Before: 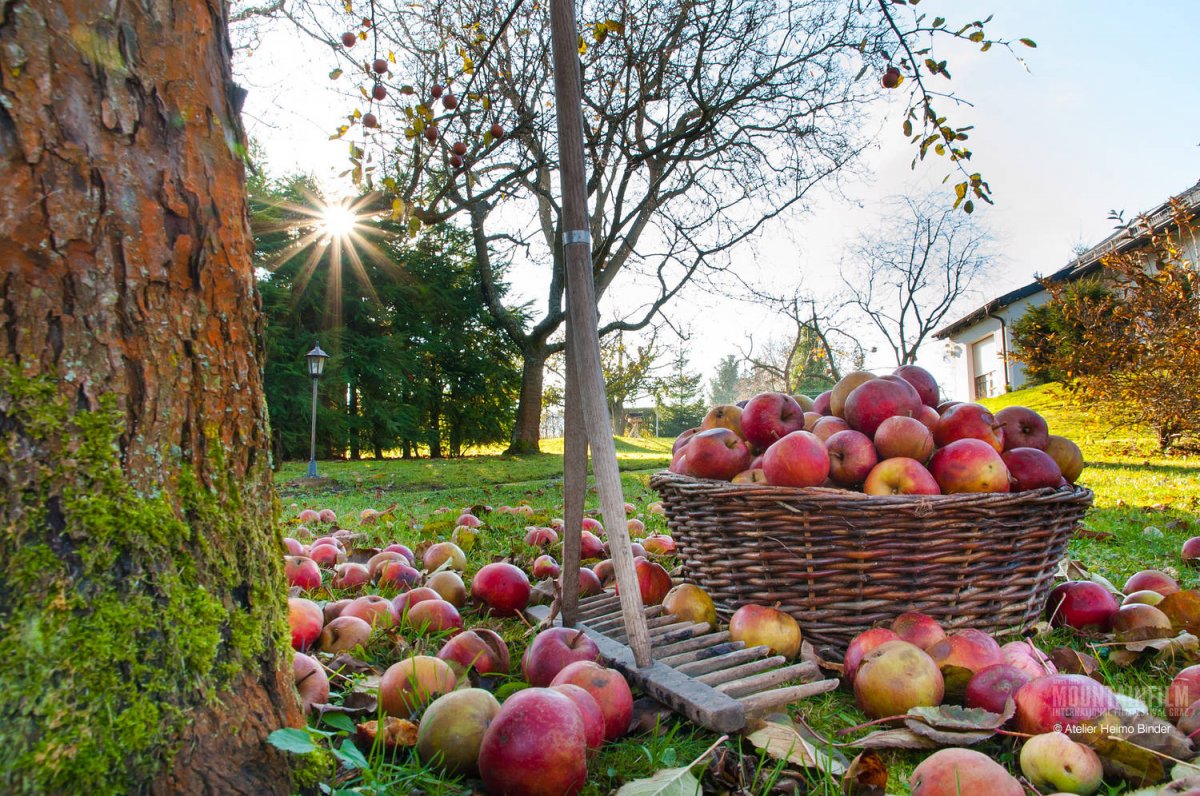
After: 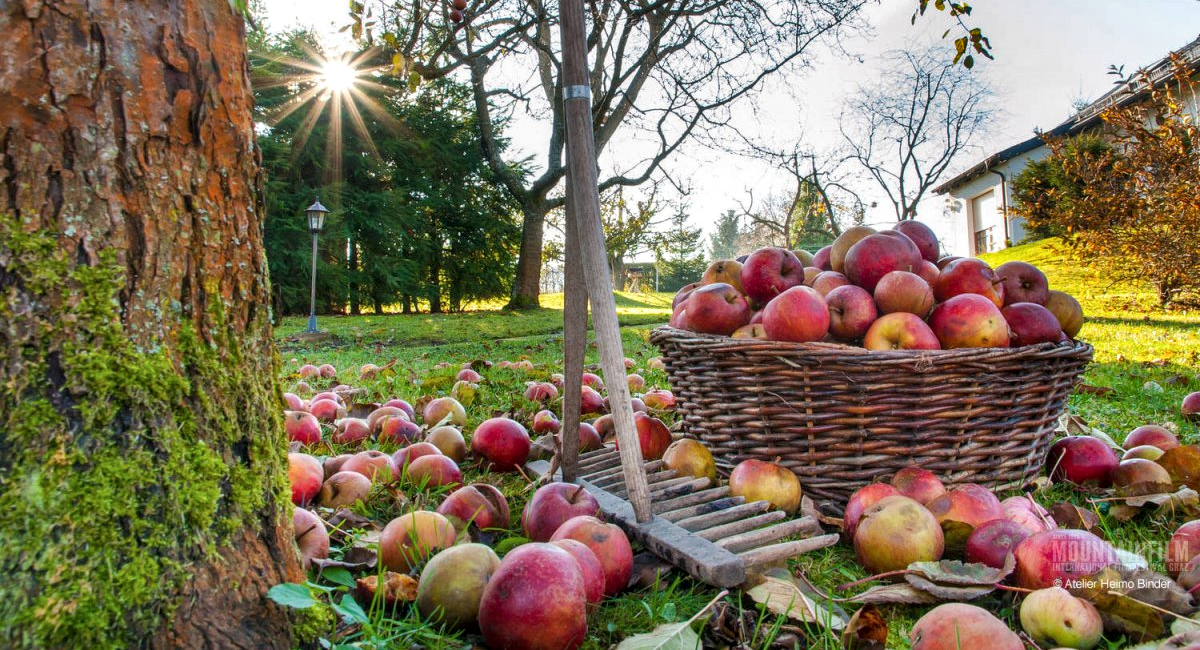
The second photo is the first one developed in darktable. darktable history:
local contrast: on, module defaults
crop and rotate: top 18.282%
shadows and highlights: soften with gaussian
